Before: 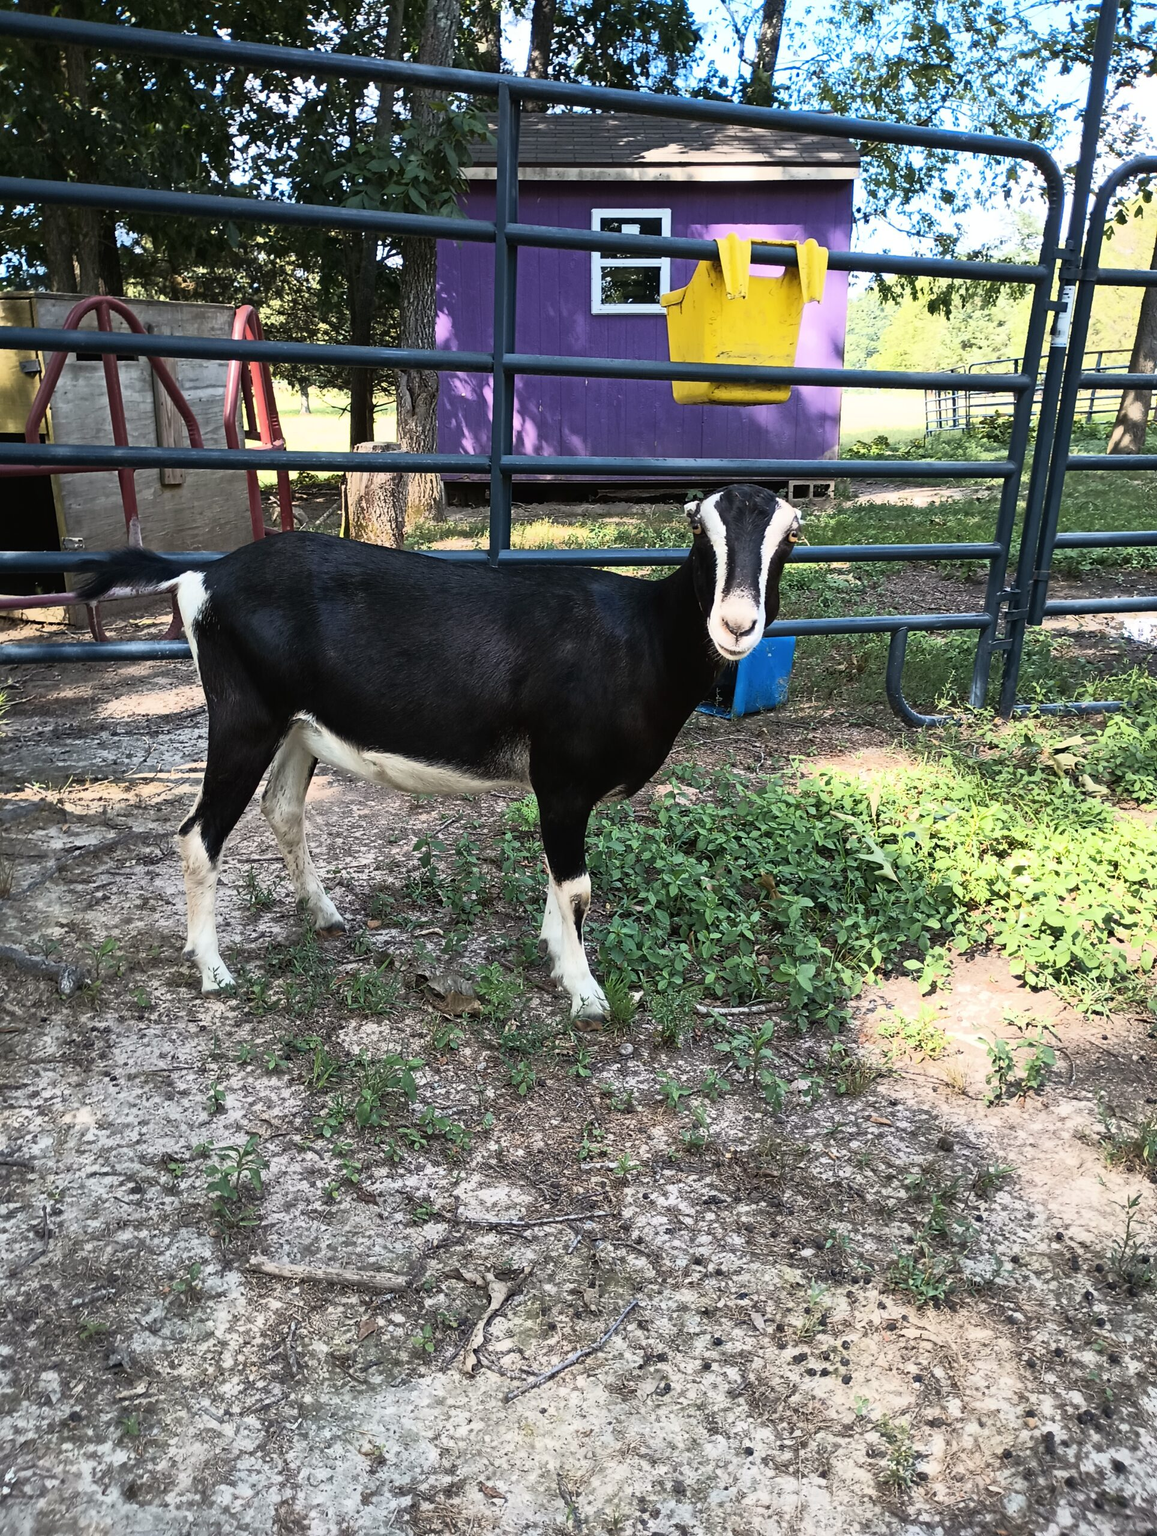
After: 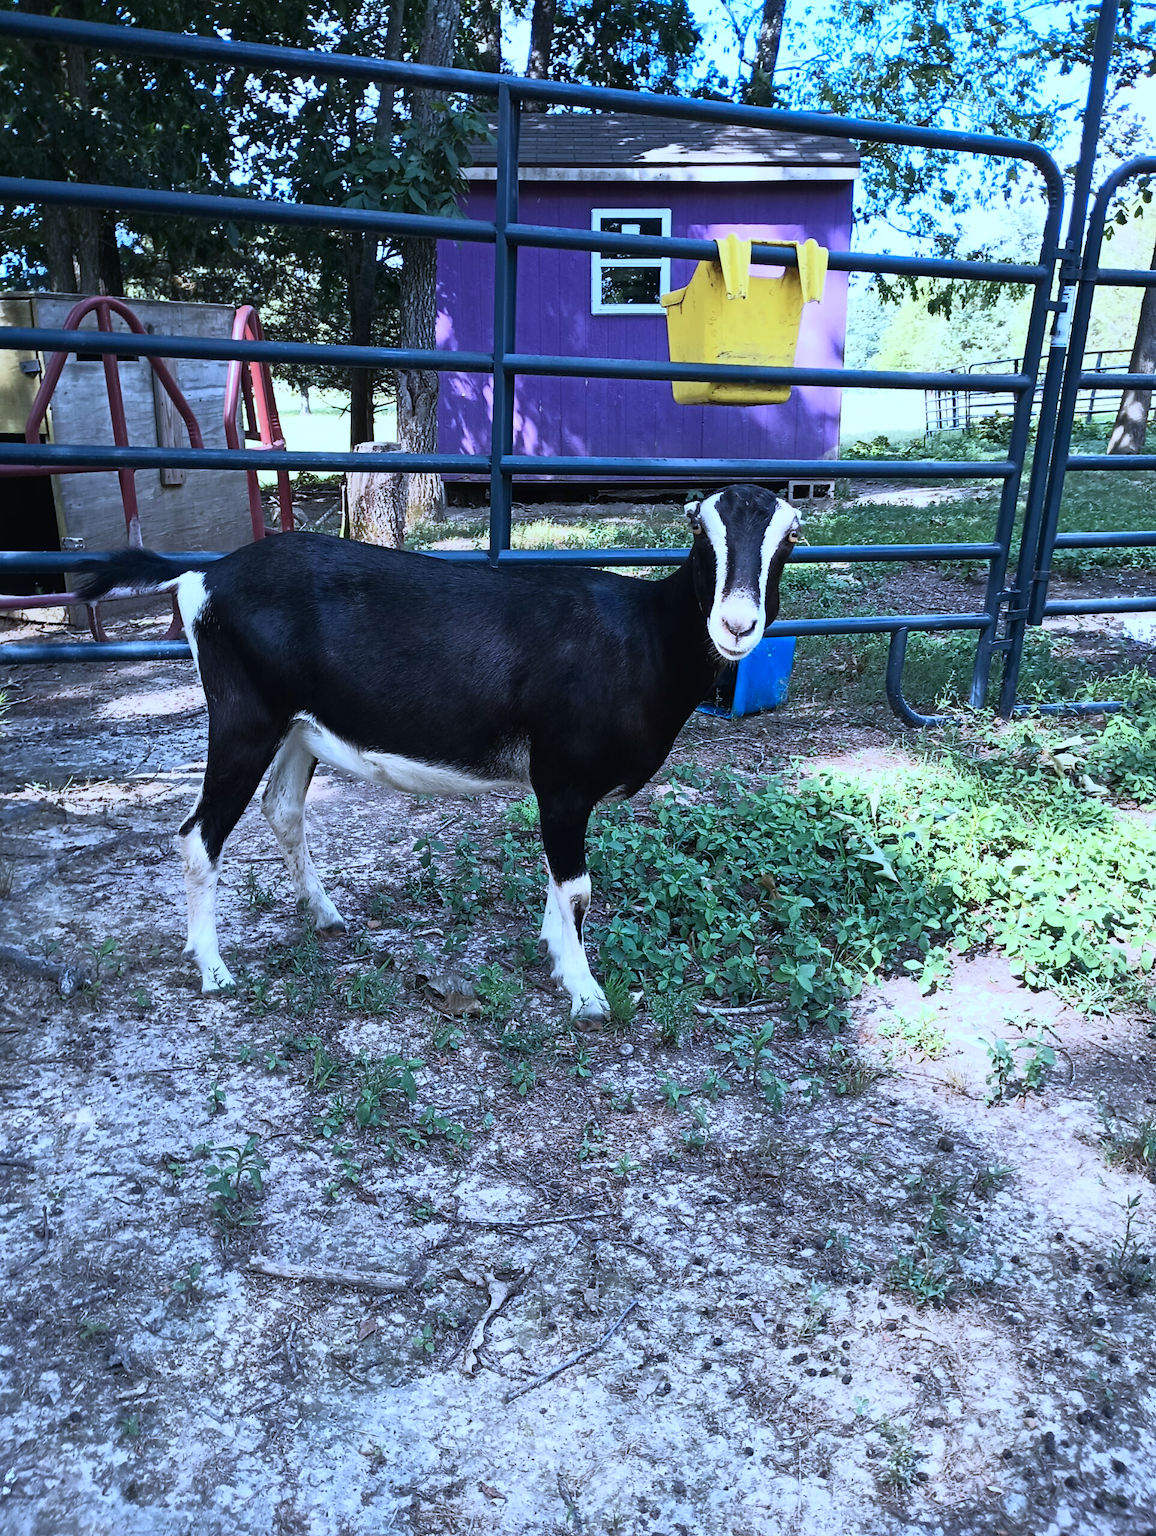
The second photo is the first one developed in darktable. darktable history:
color calibration: illuminant as shot in camera, adaptation linear Bradford (ICC v4), x 0.405, y 0.403, temperature 3573.44 K
